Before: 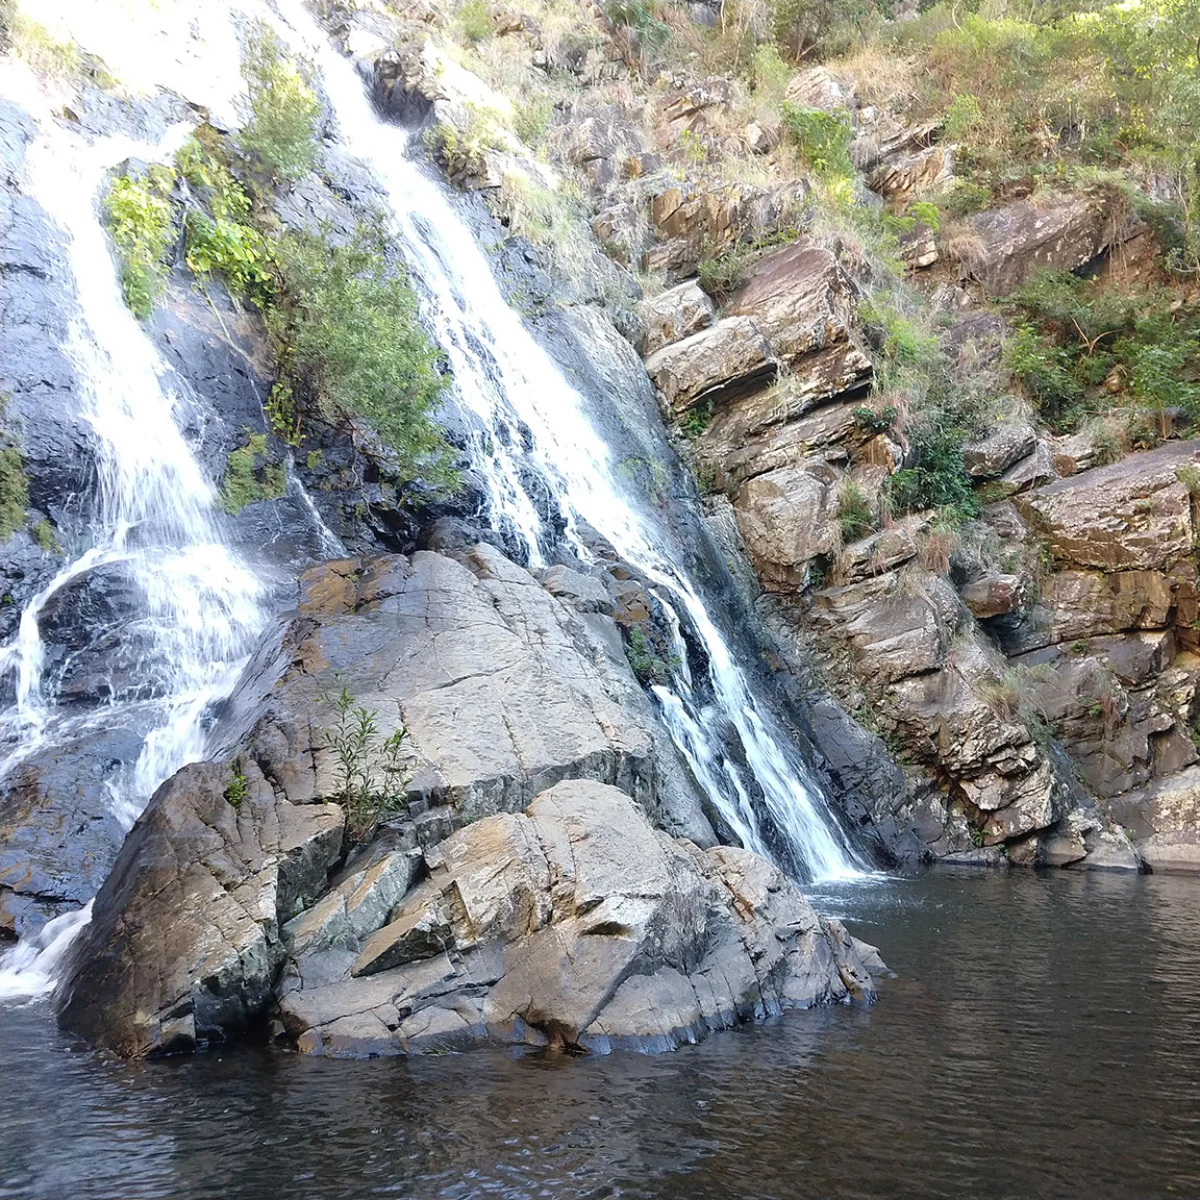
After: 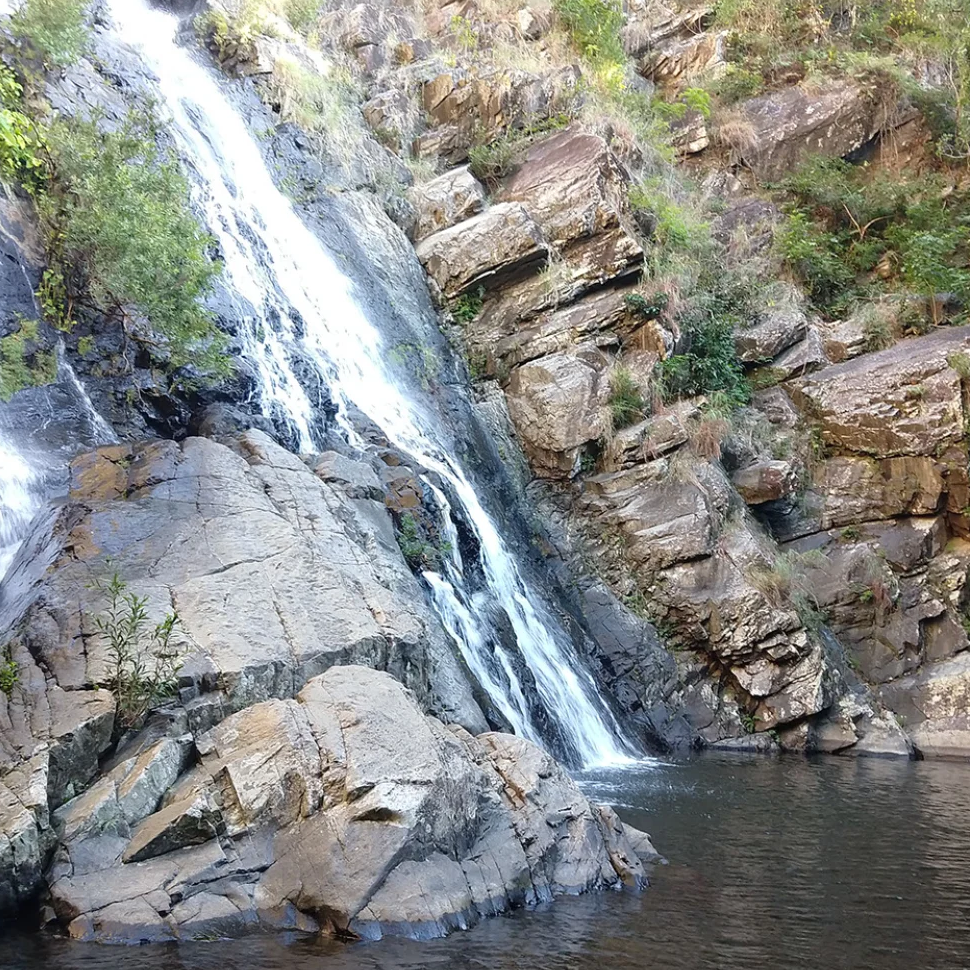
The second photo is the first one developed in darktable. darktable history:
tone equalizer: on, module defaults
crop: left 19.159%, top 9.58%, bottom 9.58%
